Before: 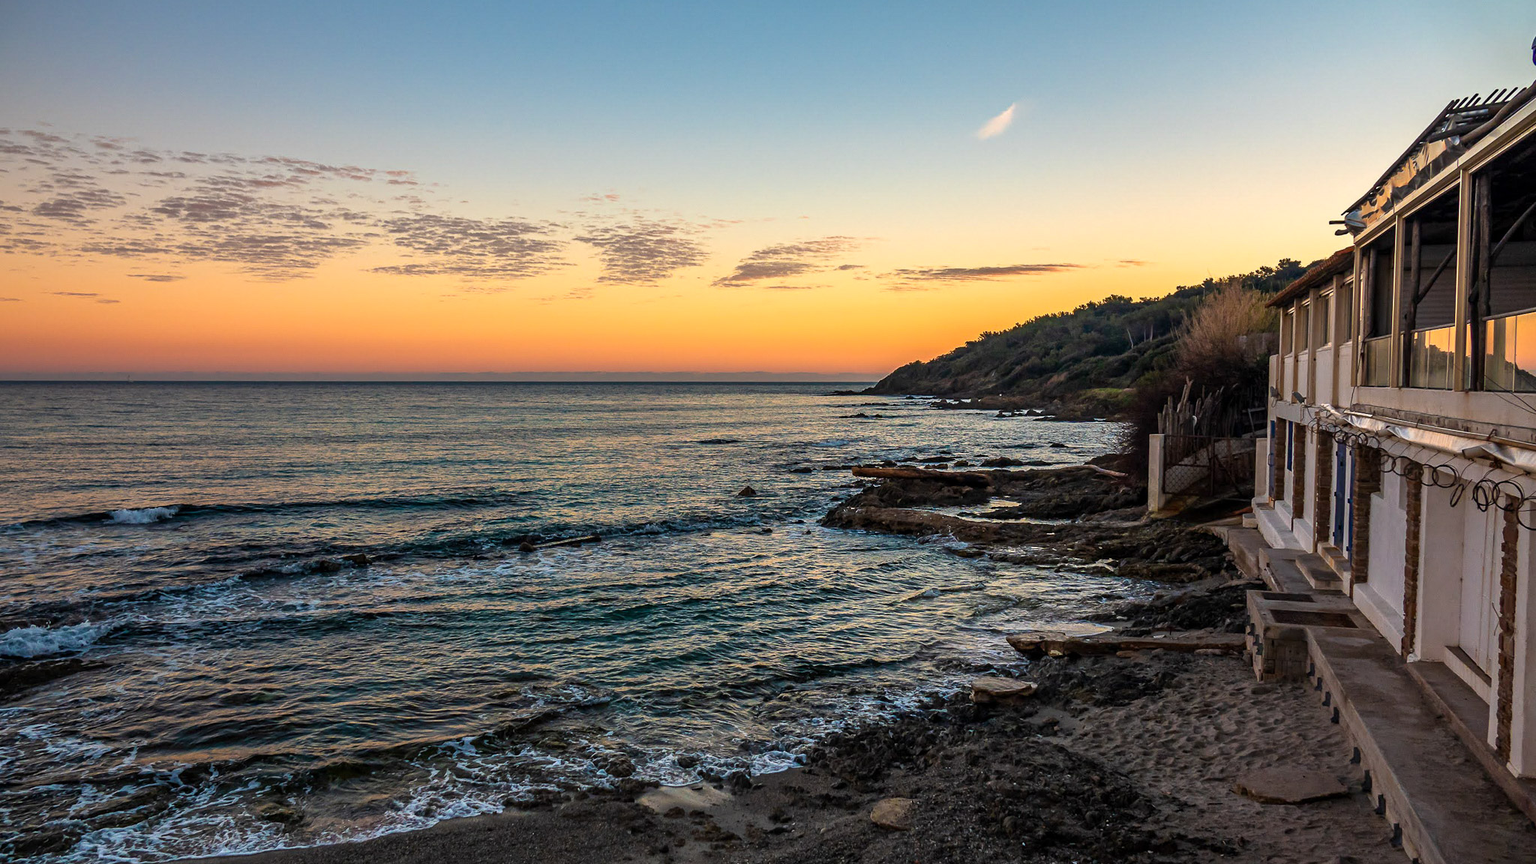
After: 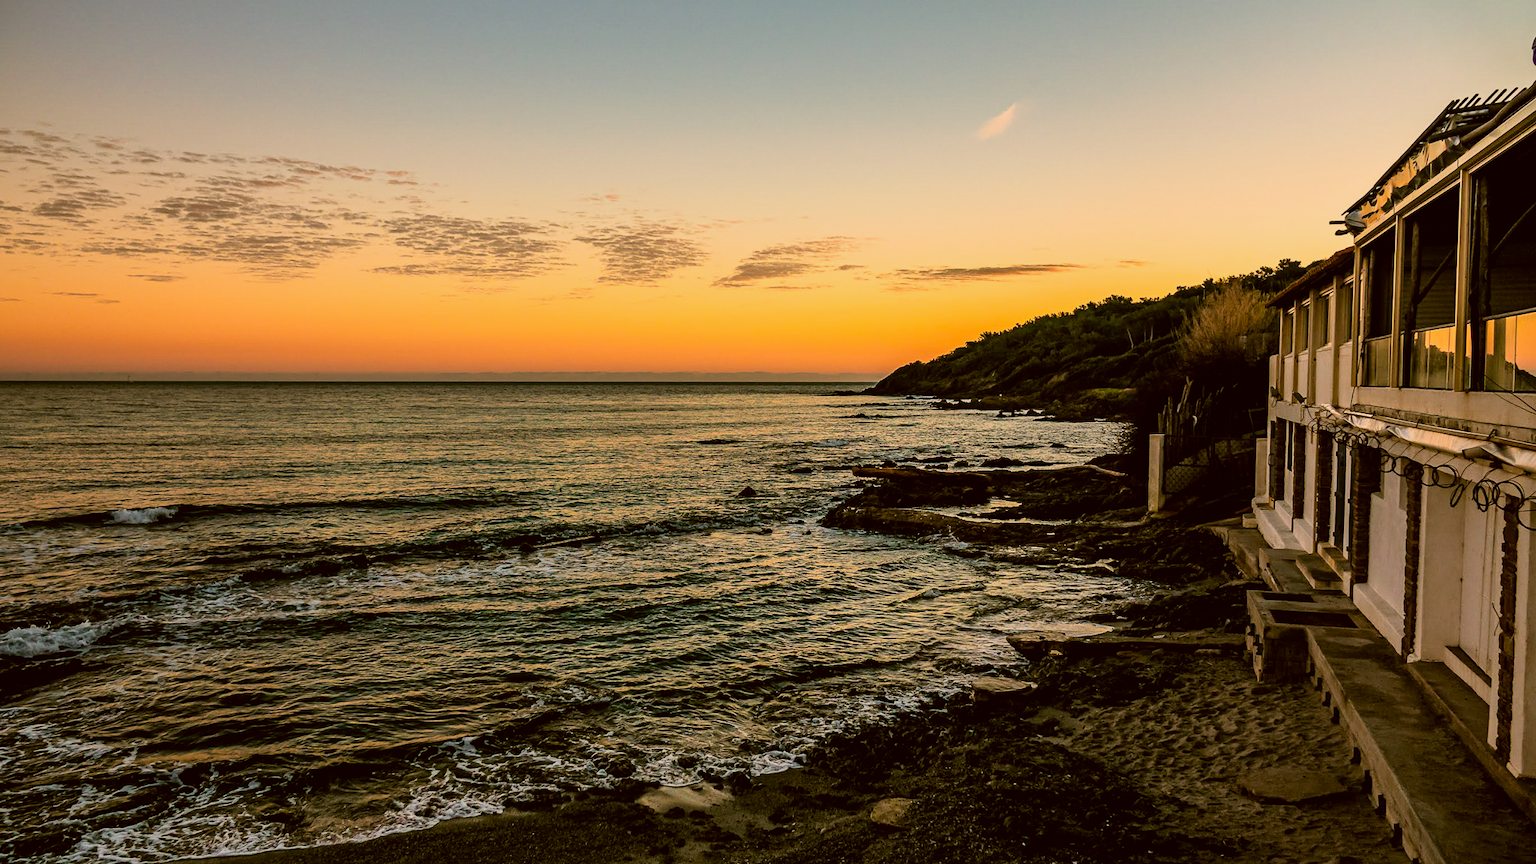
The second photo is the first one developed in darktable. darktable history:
color correction: highlights a* 8.98, highlights b* 15.09, shadows a* -0.49, shadows b* 26.52
filmic rgb: black relative exposure -7.65 EV, white relative exposure 4.56 EV, hardness 3.61, contrast 1.25
